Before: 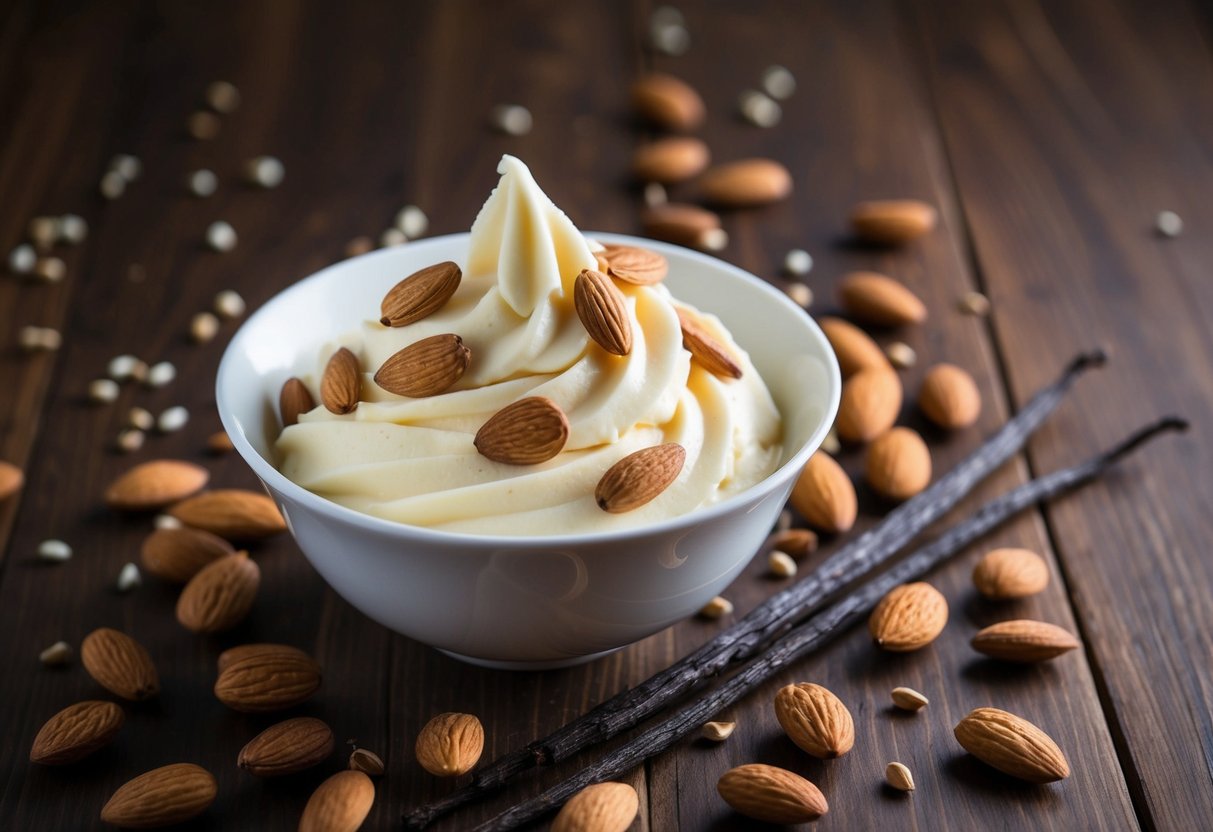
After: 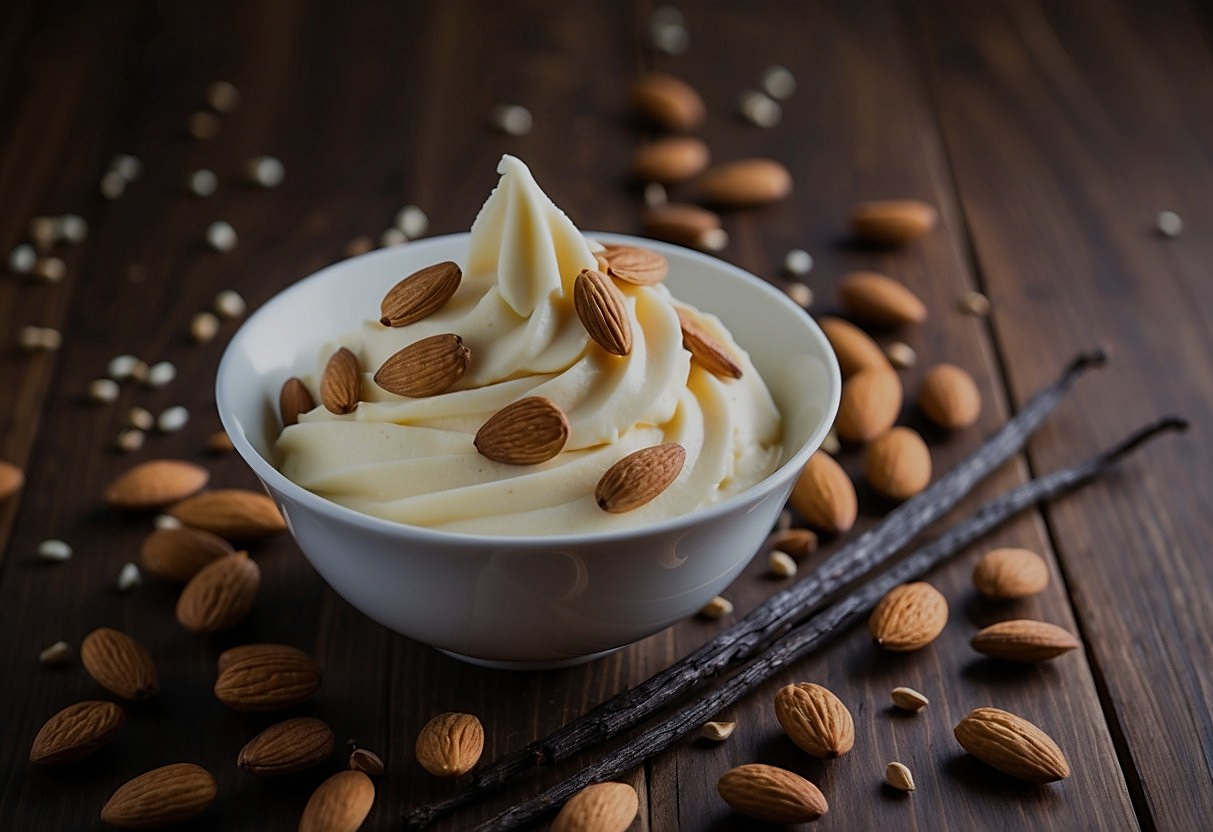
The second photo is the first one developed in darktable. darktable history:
exposure: black level correction 0, exposure -0.721 EV, compensate highlight preservation false
sharpen: on, module defaults
